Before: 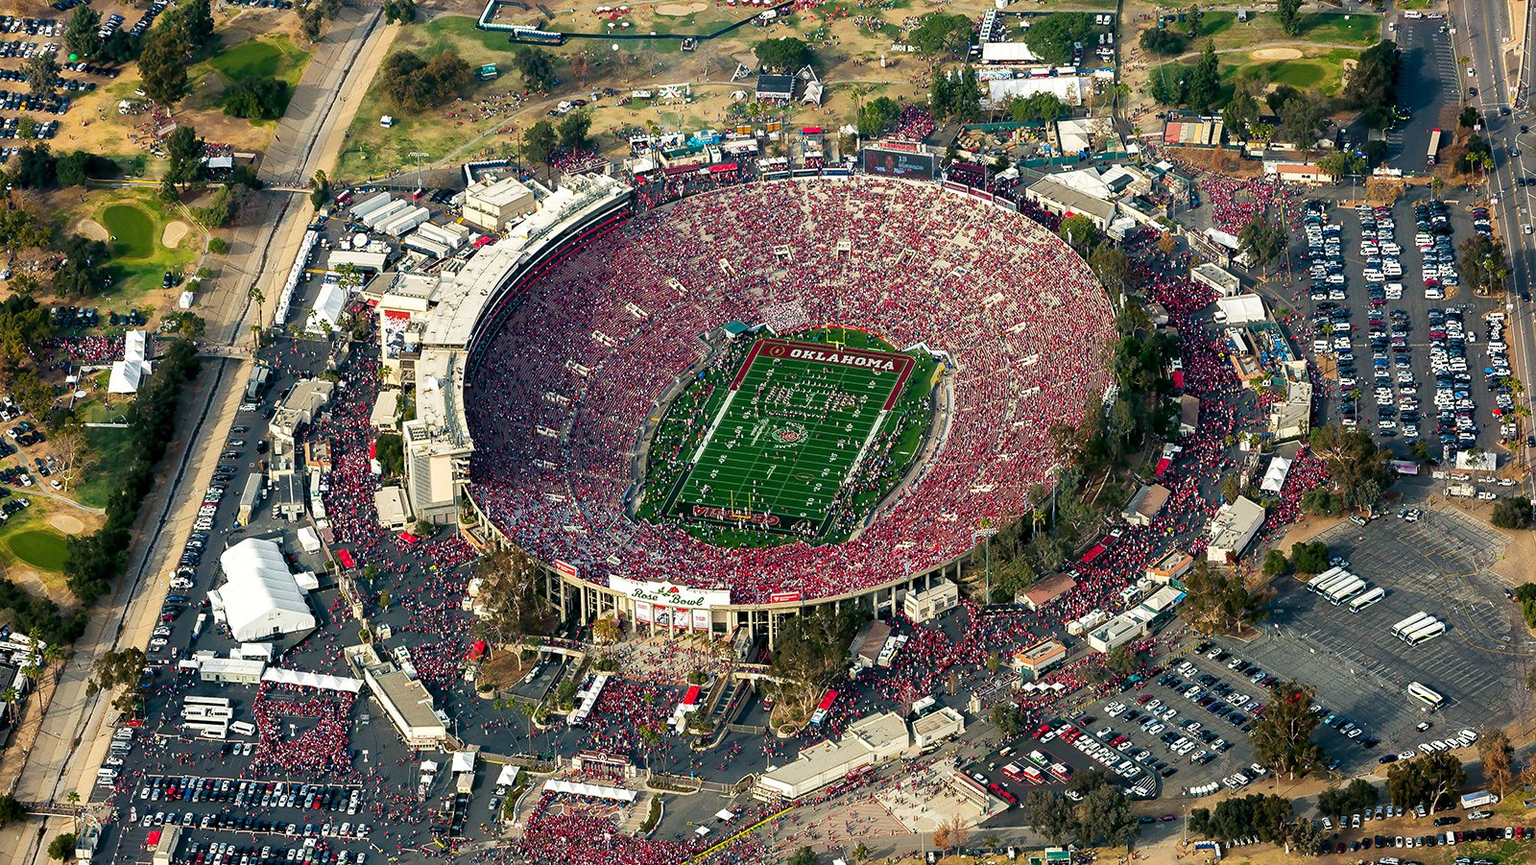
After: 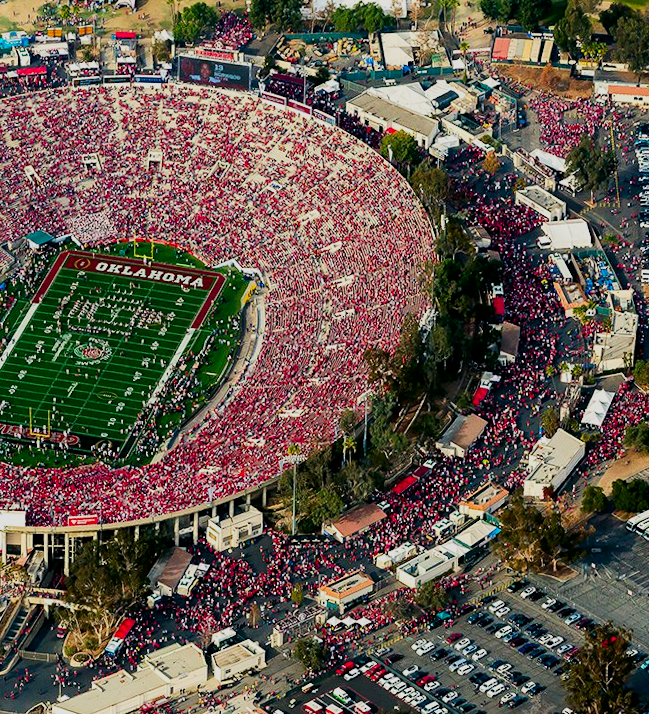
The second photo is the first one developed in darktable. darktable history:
filmic rgb: black relative exposure -7.65 EV, white relative exposure 4.56 EV, hardness 3.61
contrast brightness saturation: contrast 0.18, saturation 0.3
rotate and perspective: rotation 1.72°, automatic cropping off
crop: left 45.721%, top 13.393%, right 14.118%, bottom 10.01%
